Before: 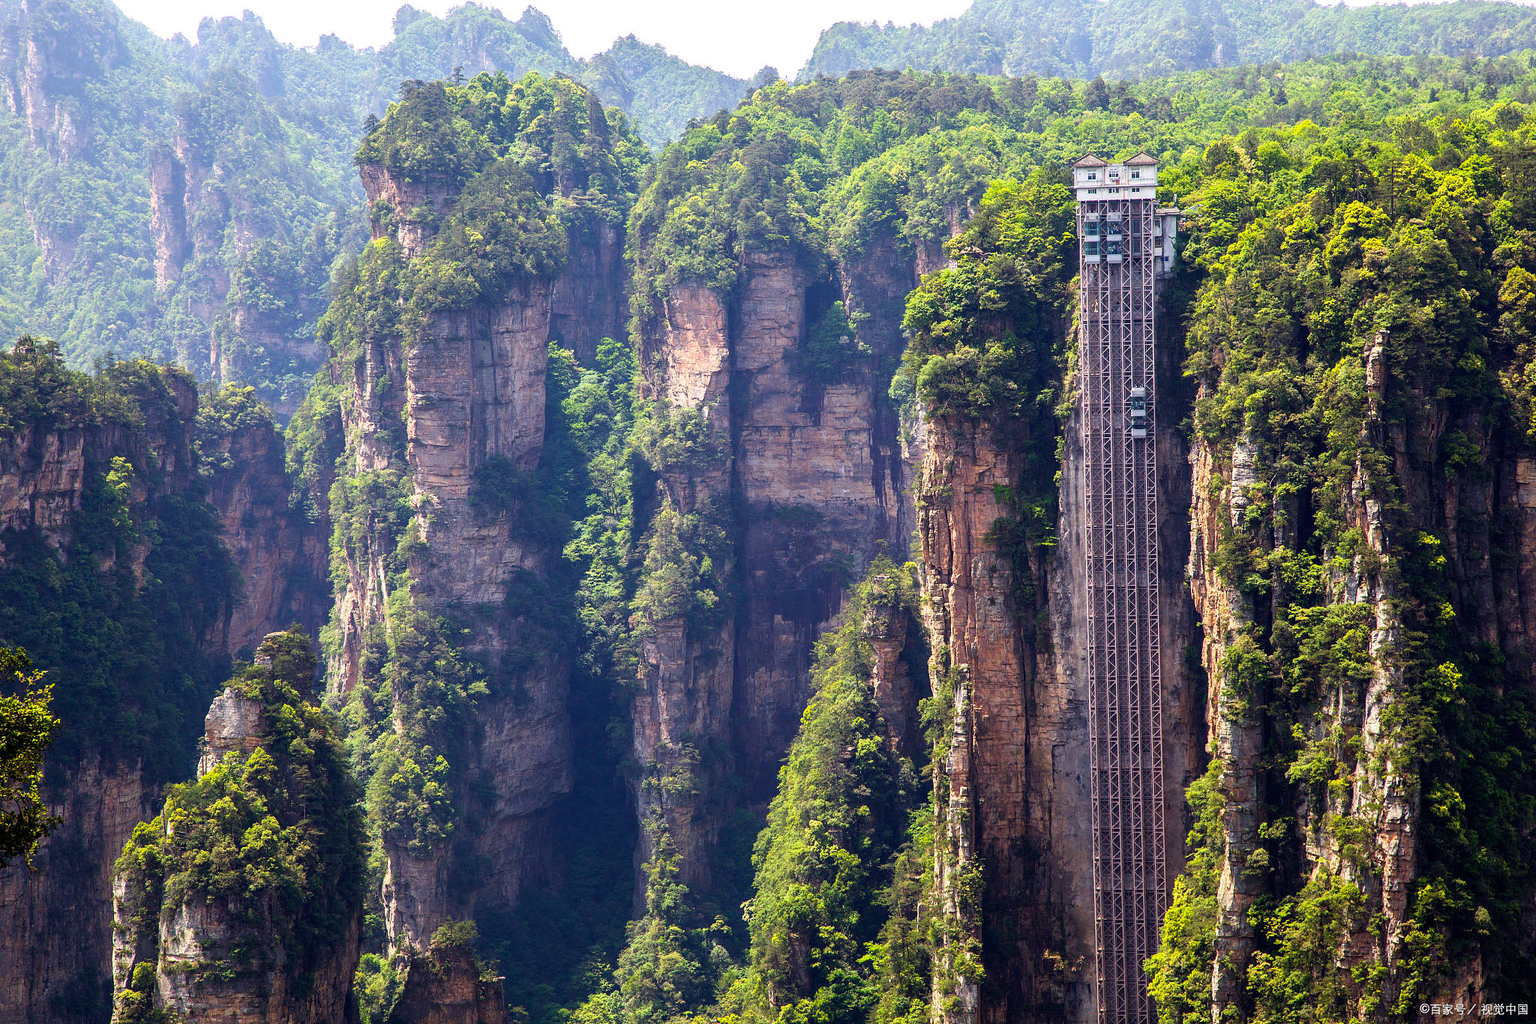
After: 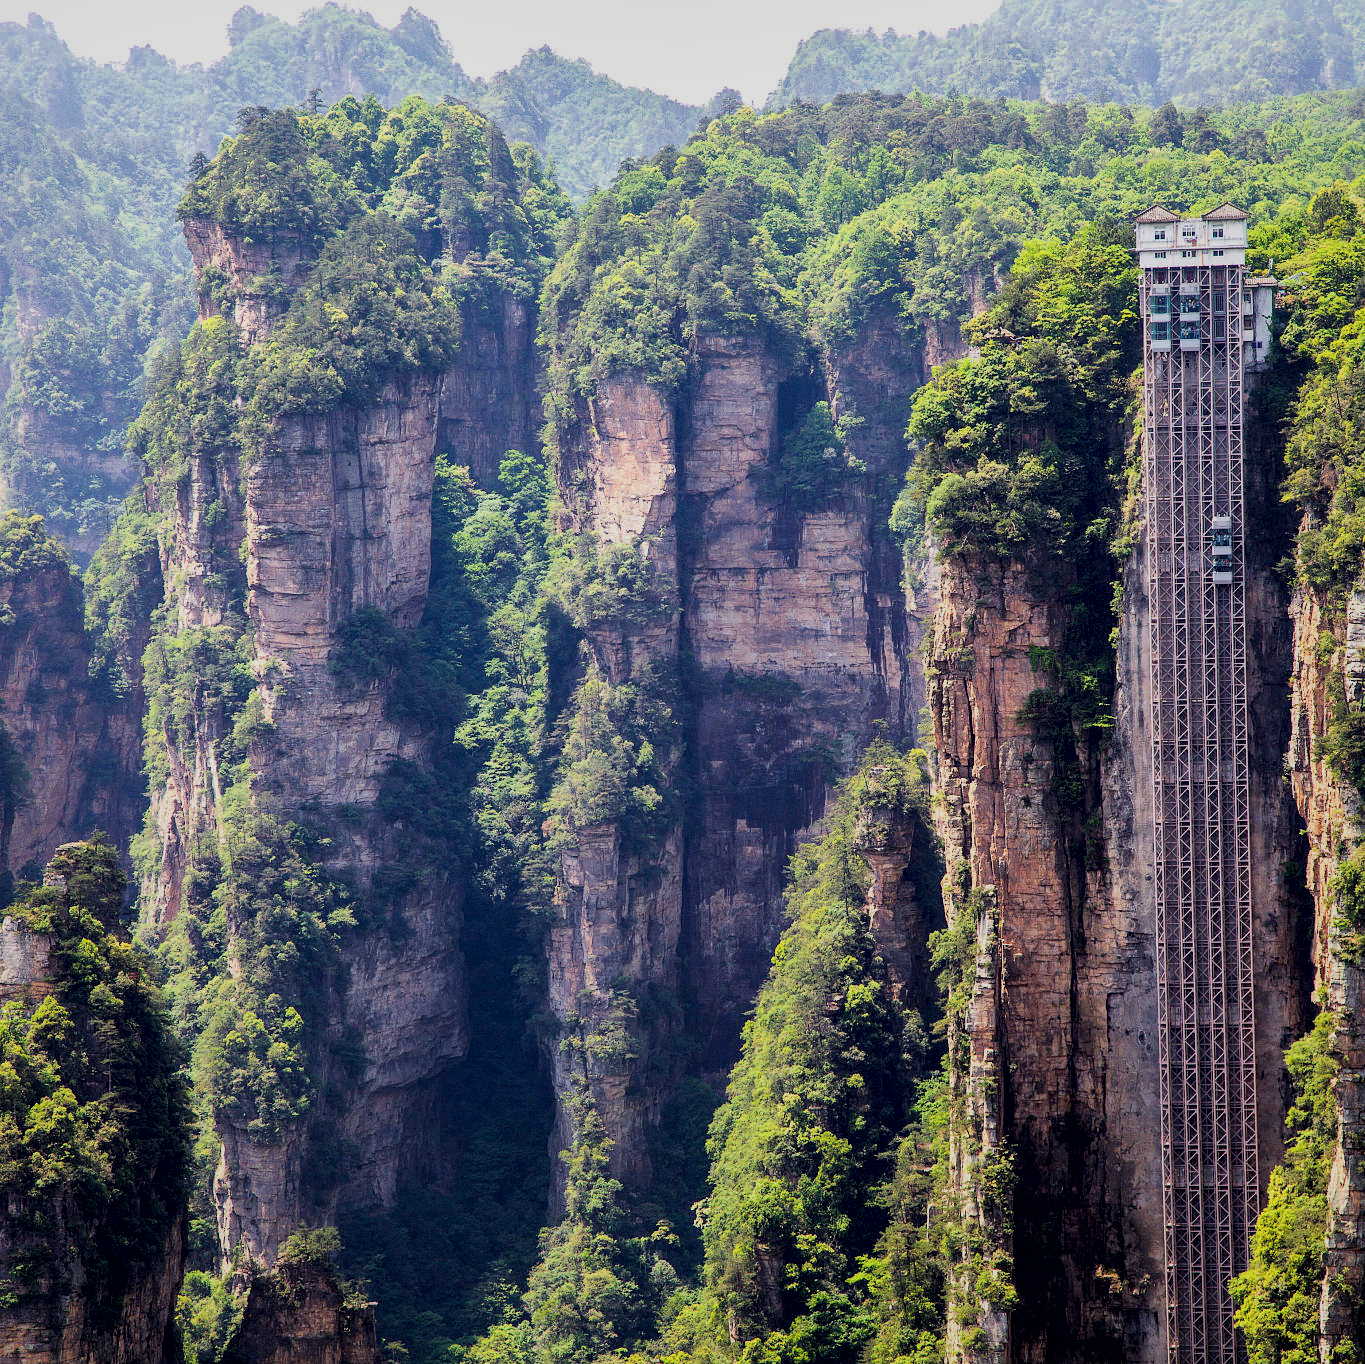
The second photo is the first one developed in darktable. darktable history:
crop and rotate: left 14.483%, right 18.859%
local contrast: mode bilateral grid, contrast 19, coarseness 100, detail 150%, midtone range 0.2
filmic rgb: black relative exposure -7.65 EV, white relative exposure 4.56 EV, hardness 3.61
